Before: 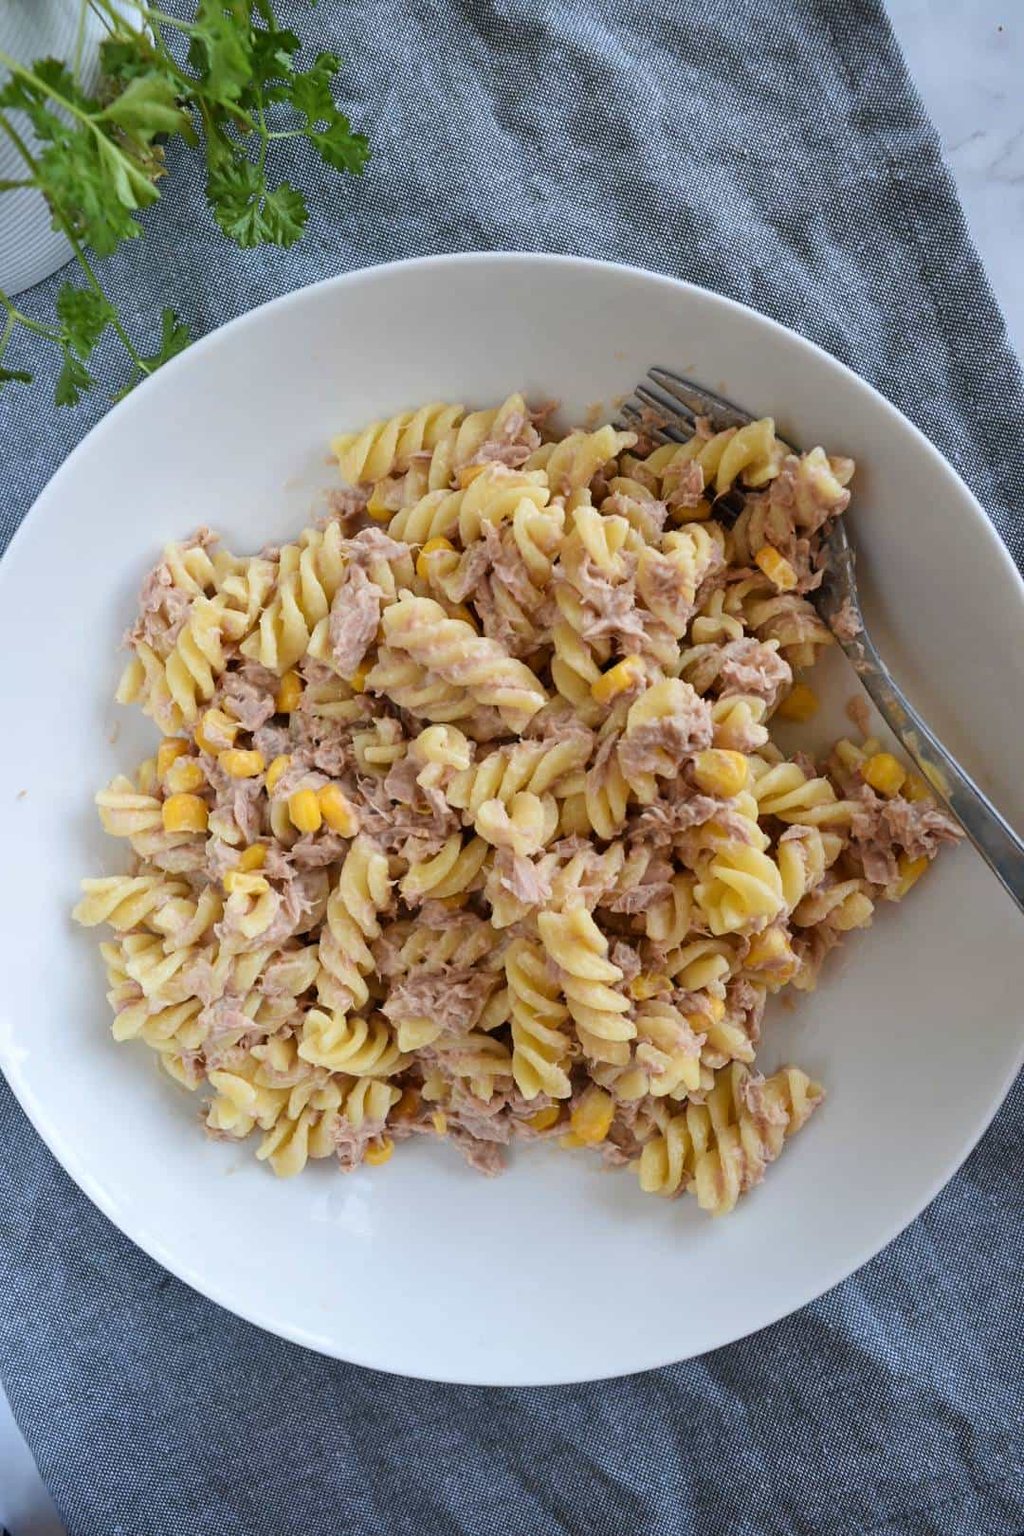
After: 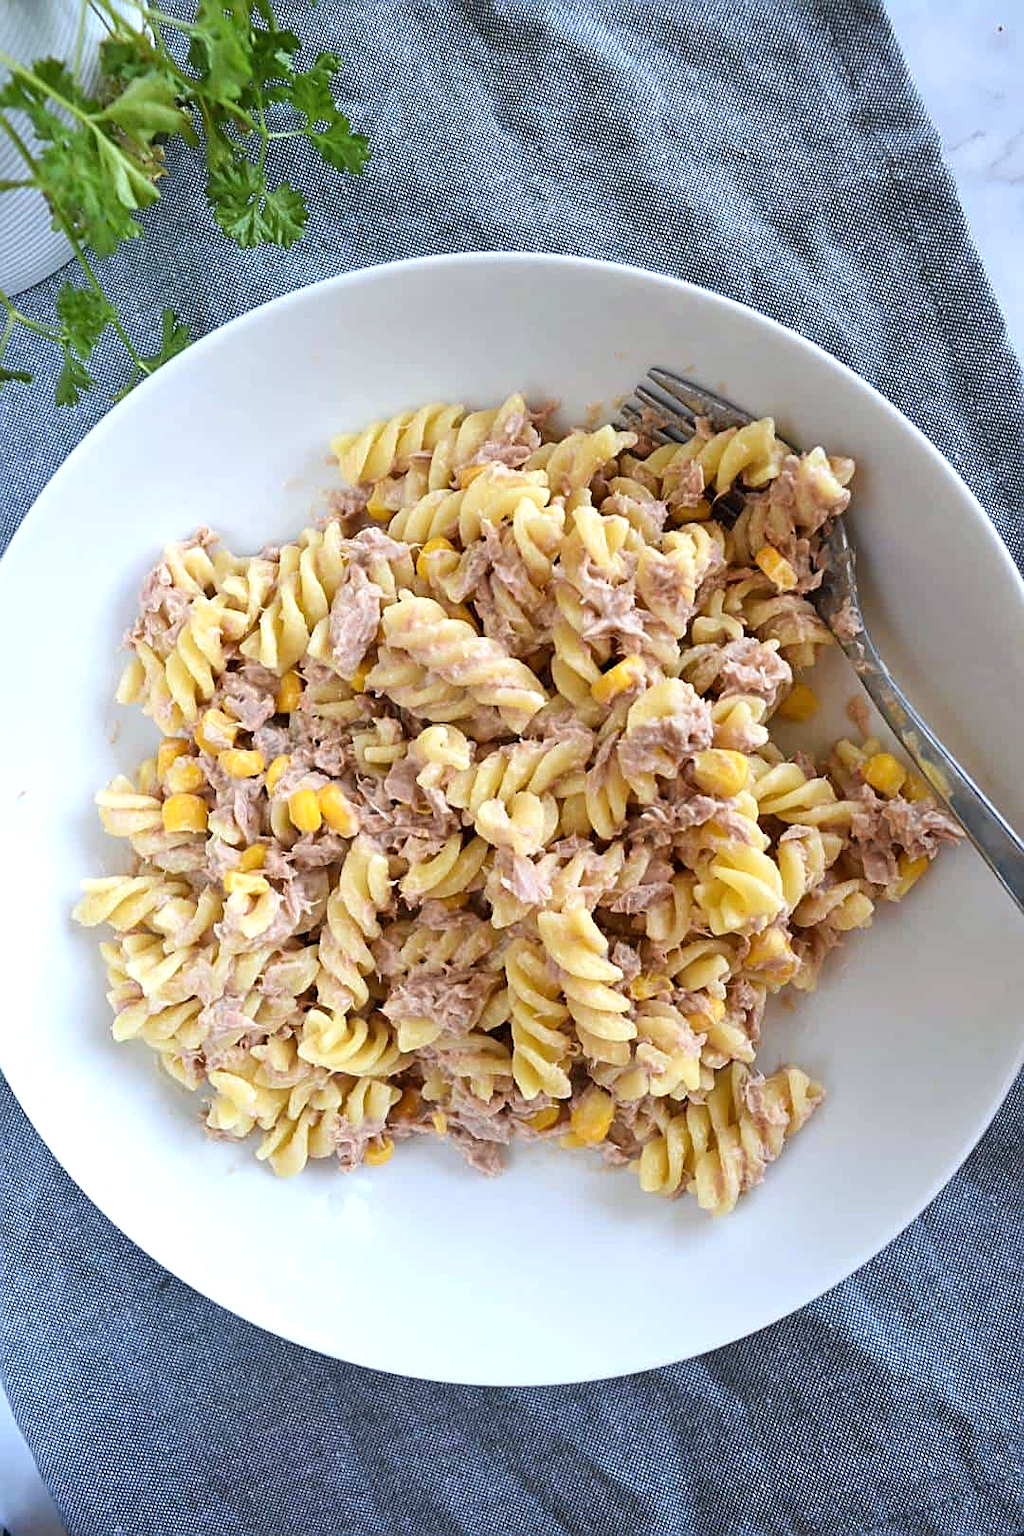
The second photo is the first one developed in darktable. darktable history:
exposure: exposure 0.496 EV, compensate highlight preservation false
sharpen: on, module defaults
white balance: red 0.98, blue 1.034
